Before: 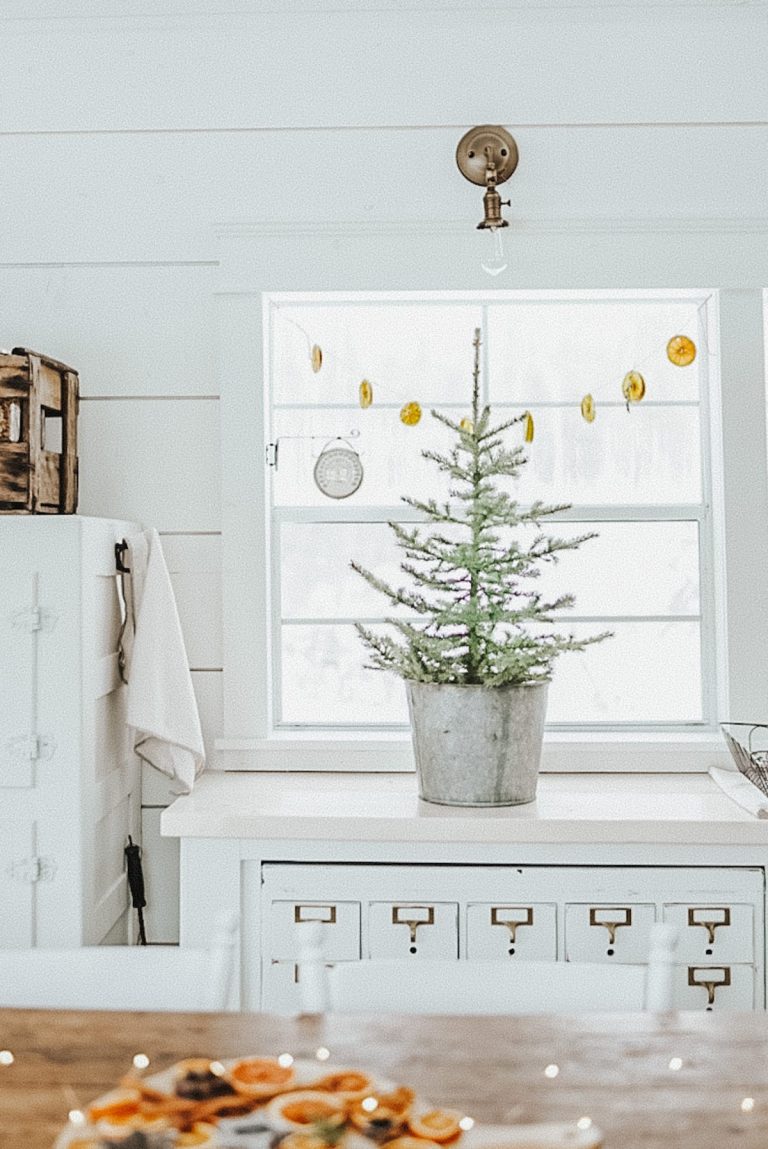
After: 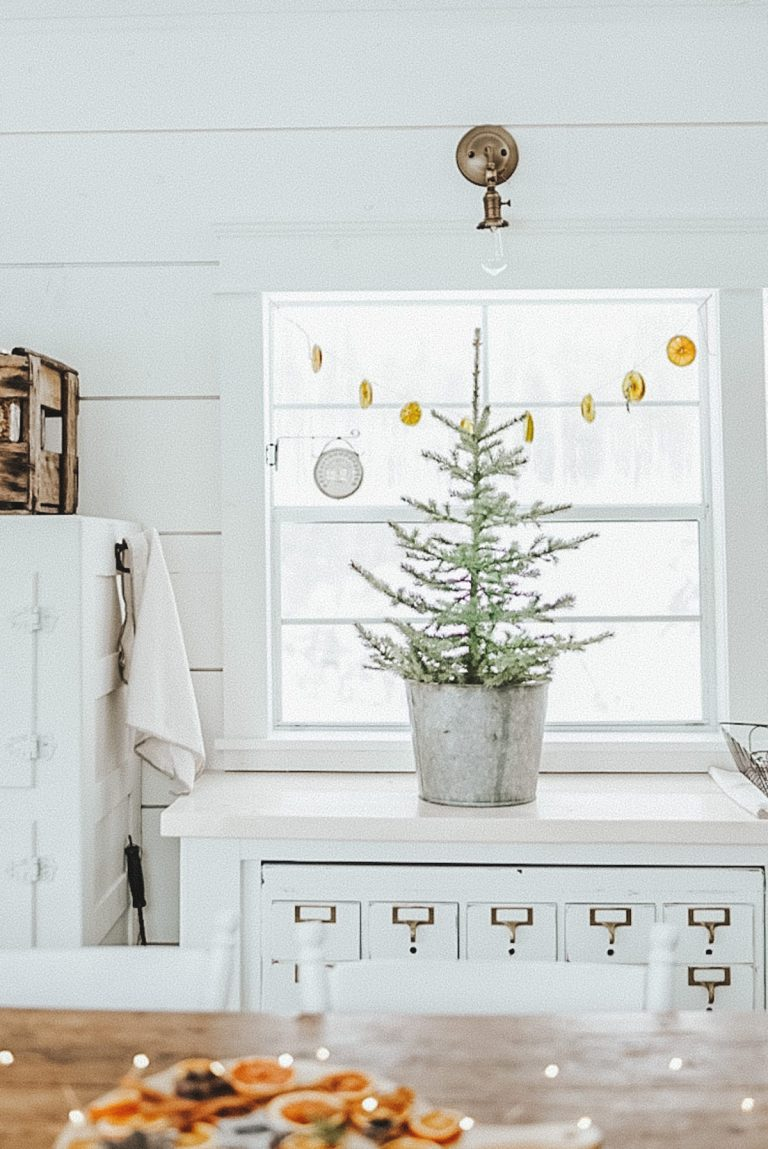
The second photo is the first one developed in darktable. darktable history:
exposure: black level correction -0.004, exposure 0.047 EV, compensate highlight preservation false
